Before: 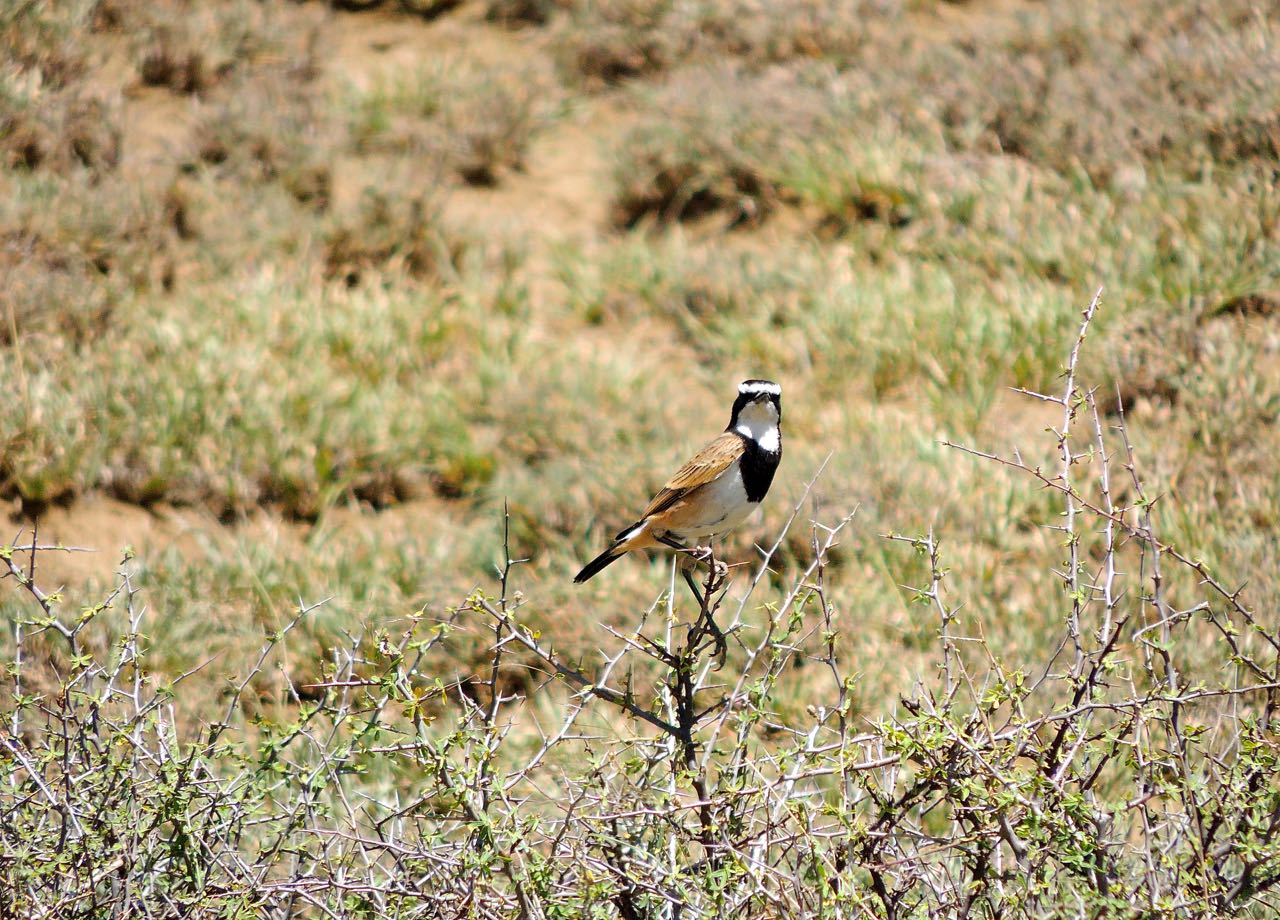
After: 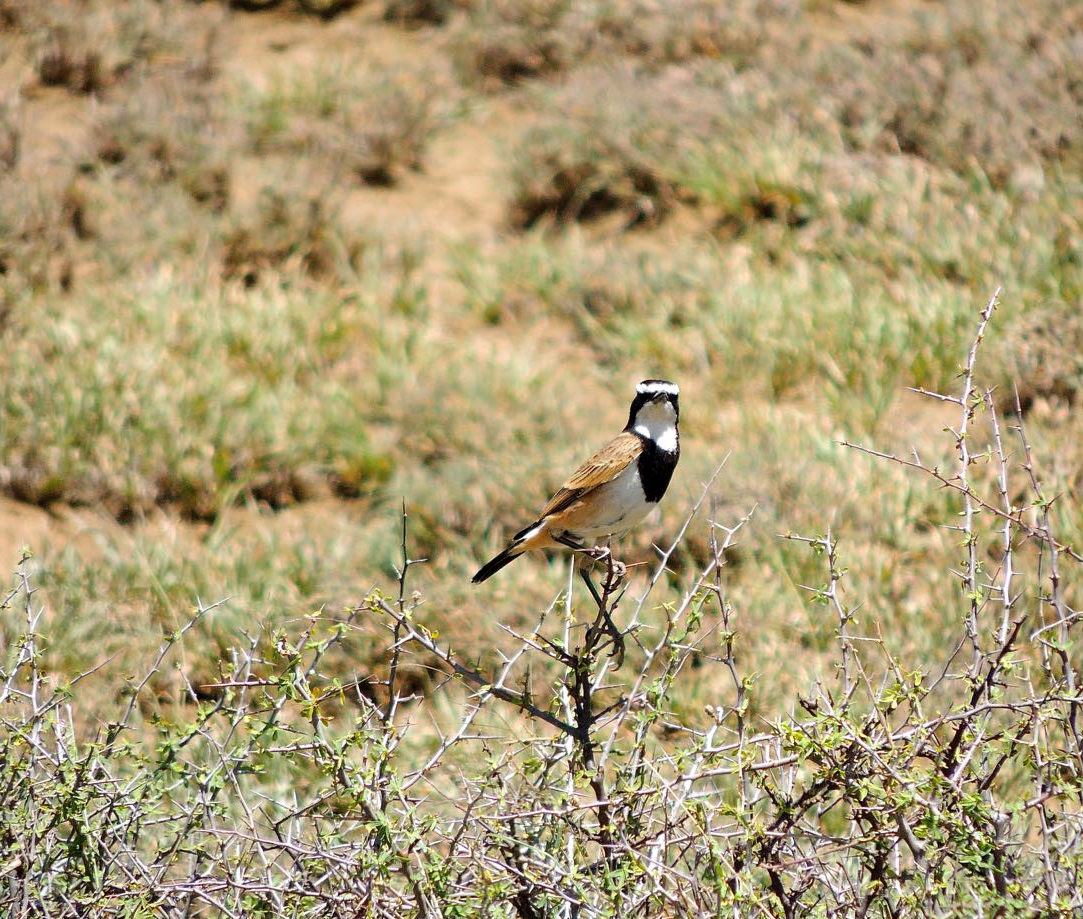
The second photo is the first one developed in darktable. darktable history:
crop: left 7.984%, right 7.363%
